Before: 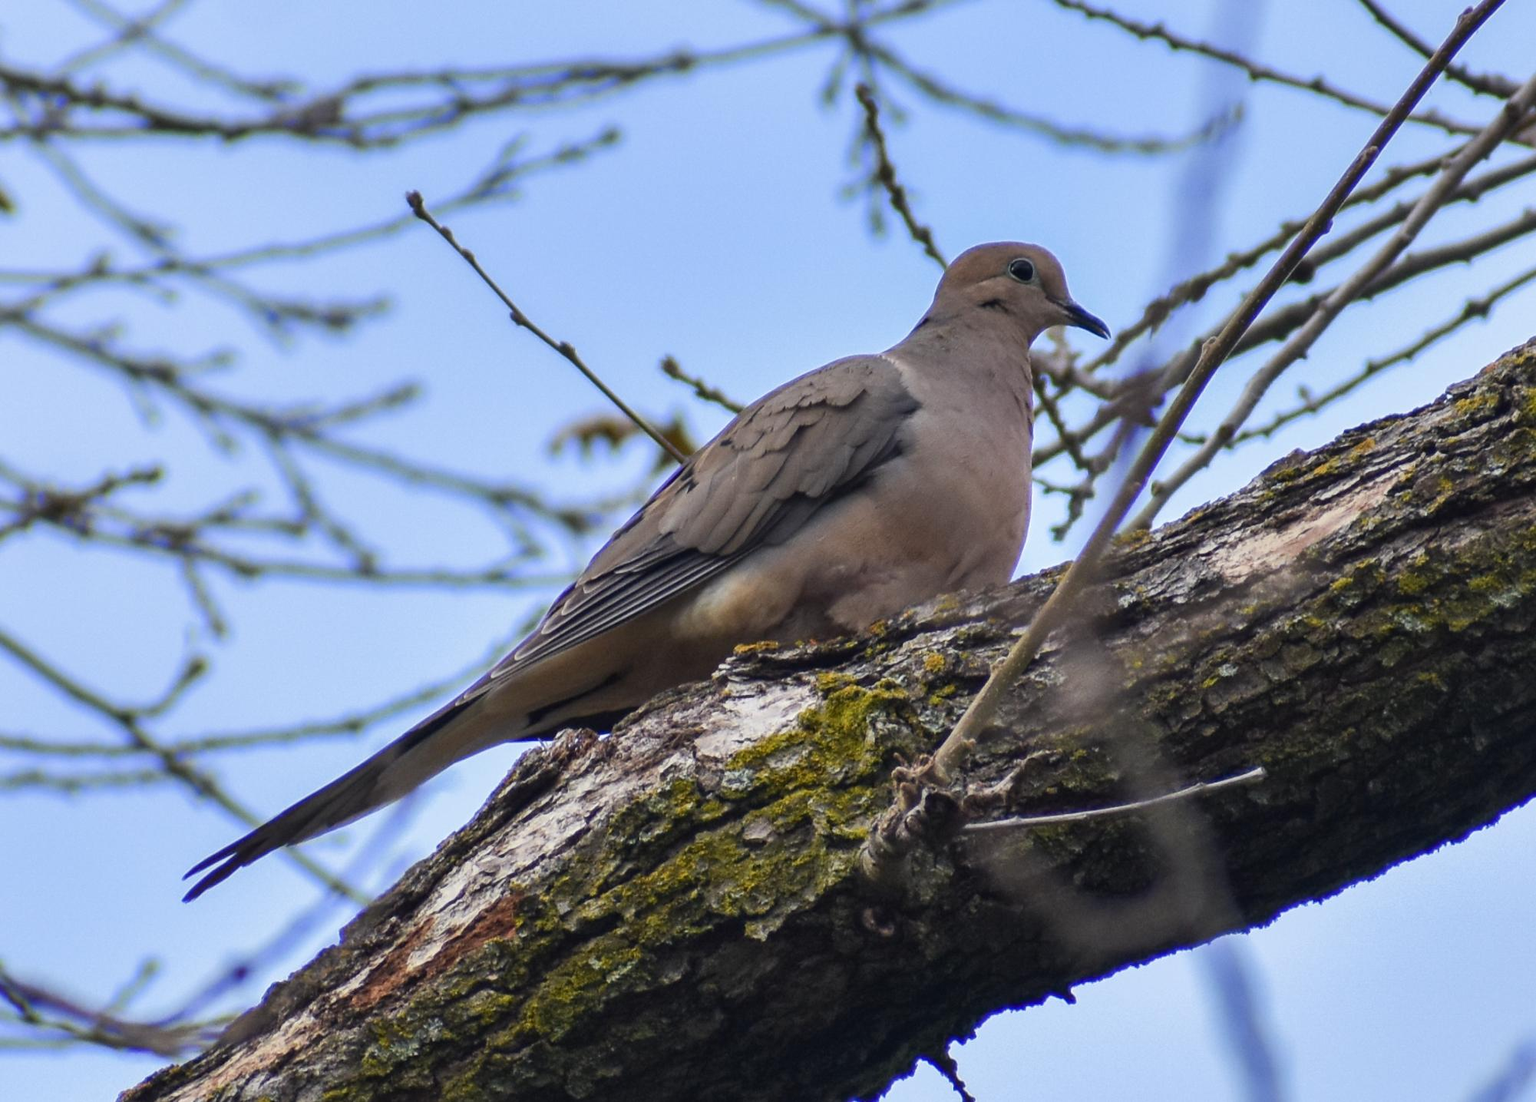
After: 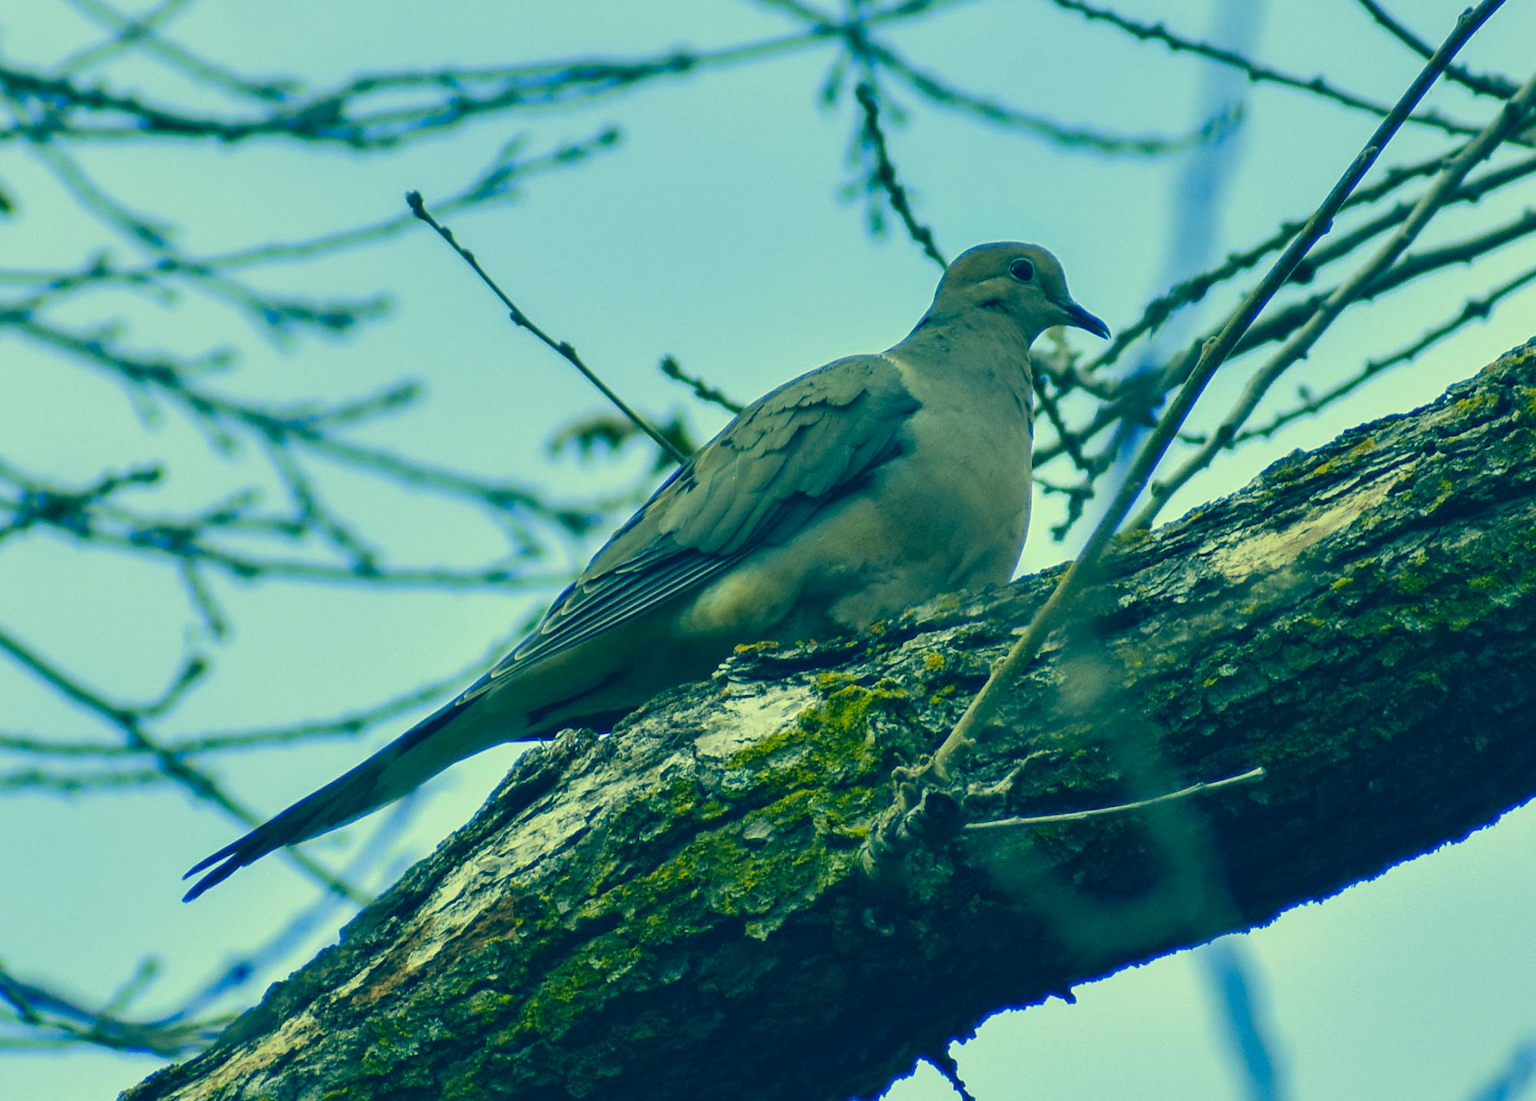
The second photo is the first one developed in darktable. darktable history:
color correction: highlights a* -15.24, highlights b* 39.81, shadows a* -39.52, shadows b* -26.28
